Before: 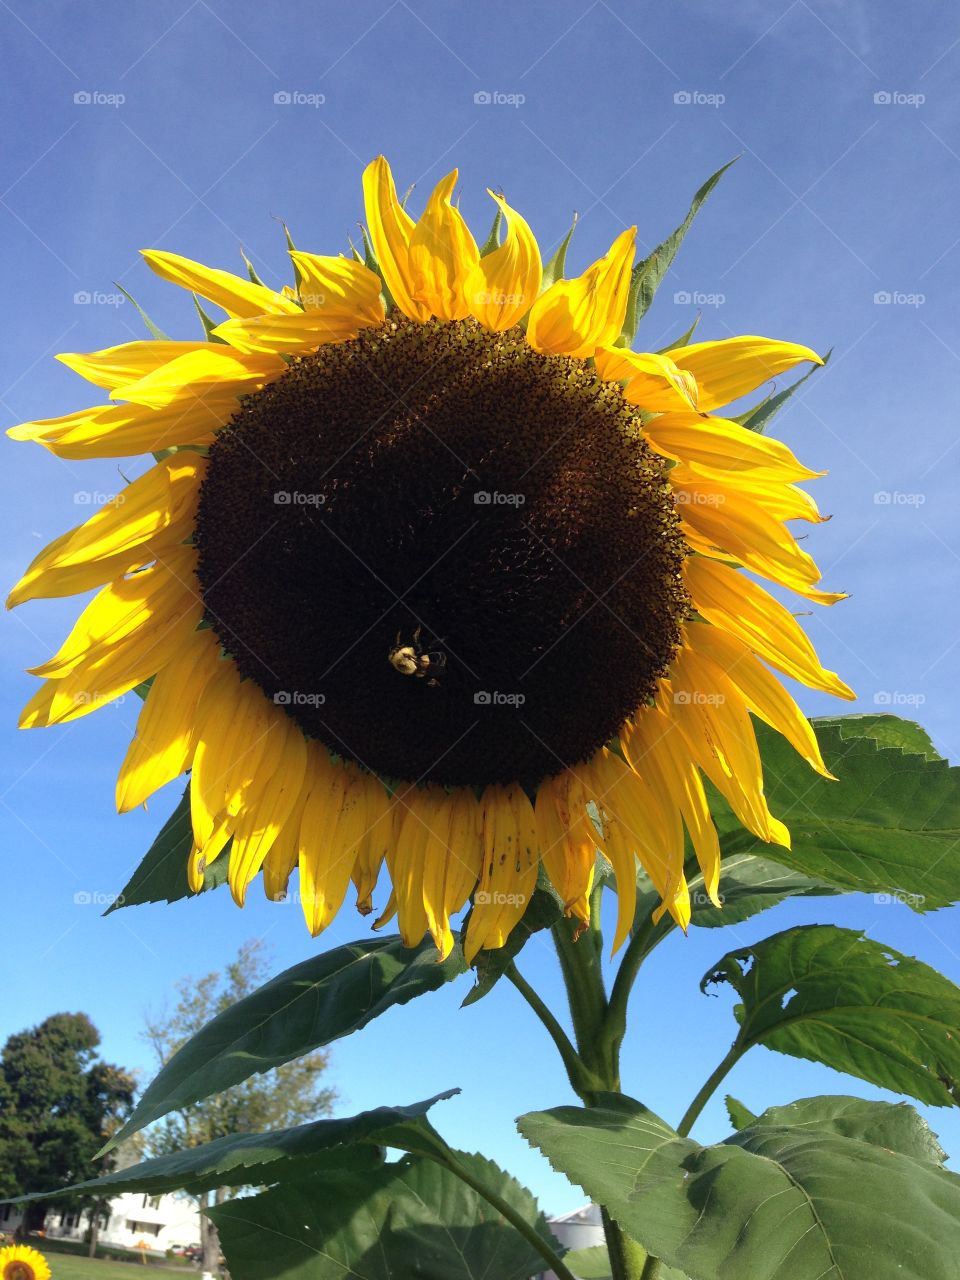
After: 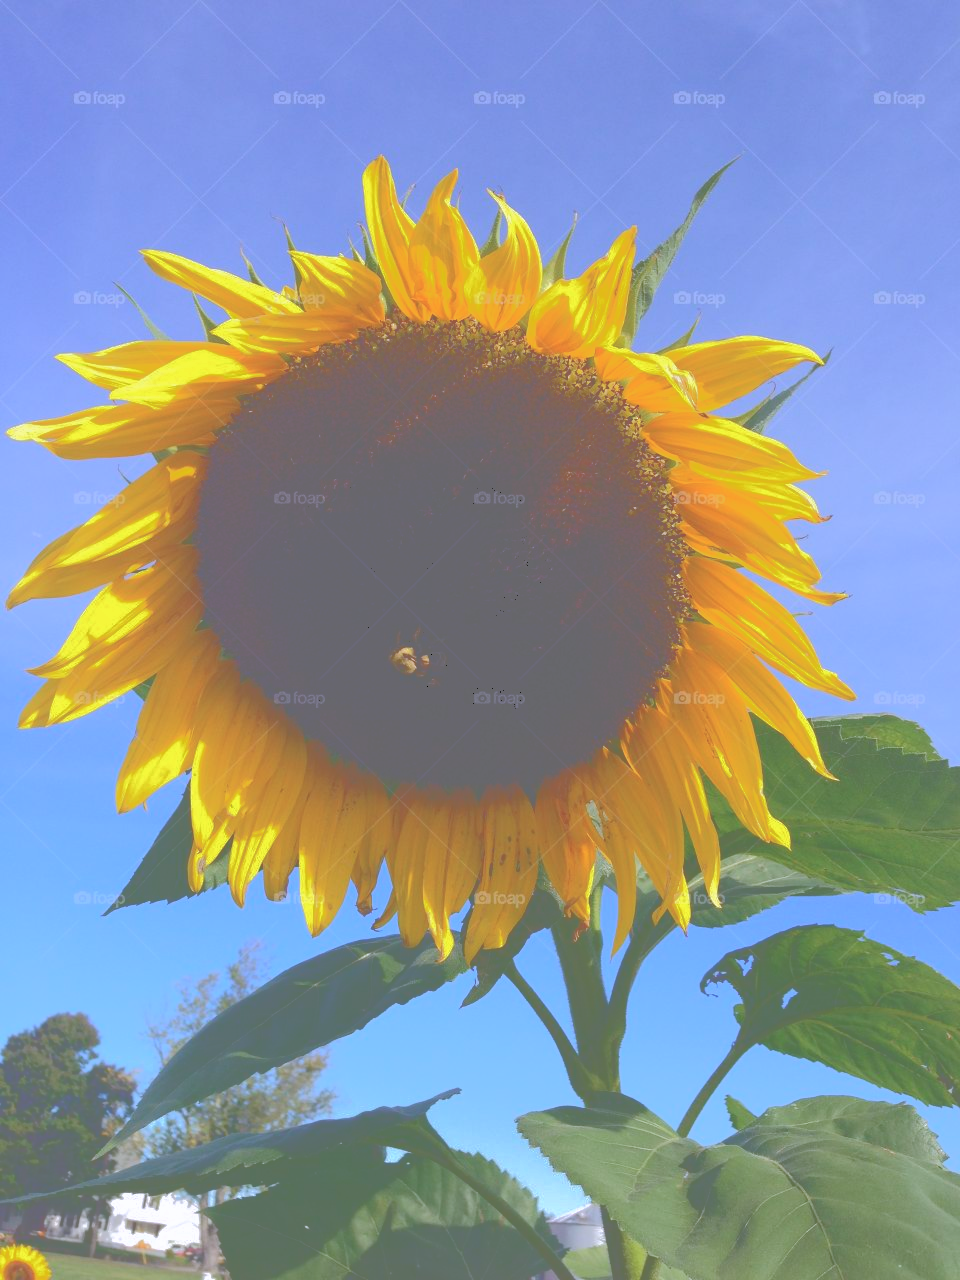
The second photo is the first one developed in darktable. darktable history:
tone curve: curves: ch0 [(0, 0) (0.003, 0.43) (0.011, 0.433) (0.025, 0.434) (0.044, 0.436) (0.069, 0.439) (0.1, 0.442) (0.136, 0.446) (0.177, 0.449) (0.224, 0.454) (0.277, 0.462) (0.335, 0.488) (0.399, 0.524) (0.468, 0.566) (0.543, 0.615) (0.623, 0.666) (0.709, 0.718) (0.801, 0.761) (0.898, 0.801) (1, 1)], color space Lab, independent channels, preserve colors none
color calibration: illuminant custom, x 0.363, y 0.385, temperature 4522.91 K
